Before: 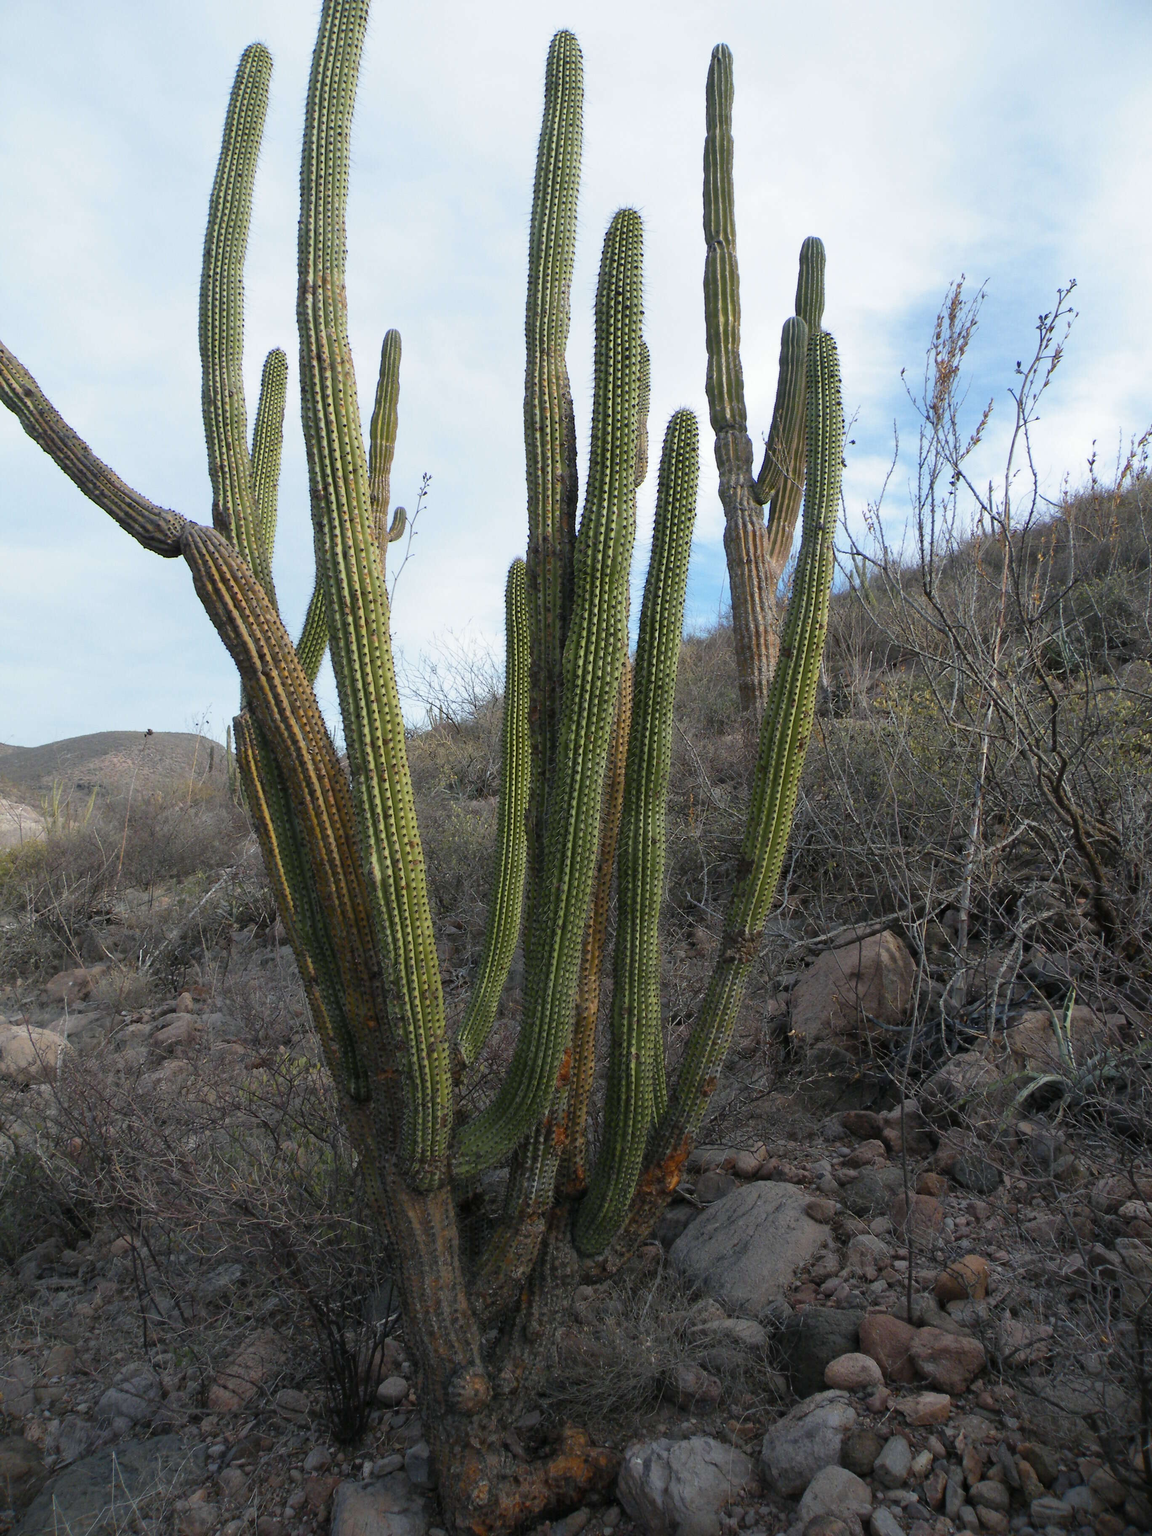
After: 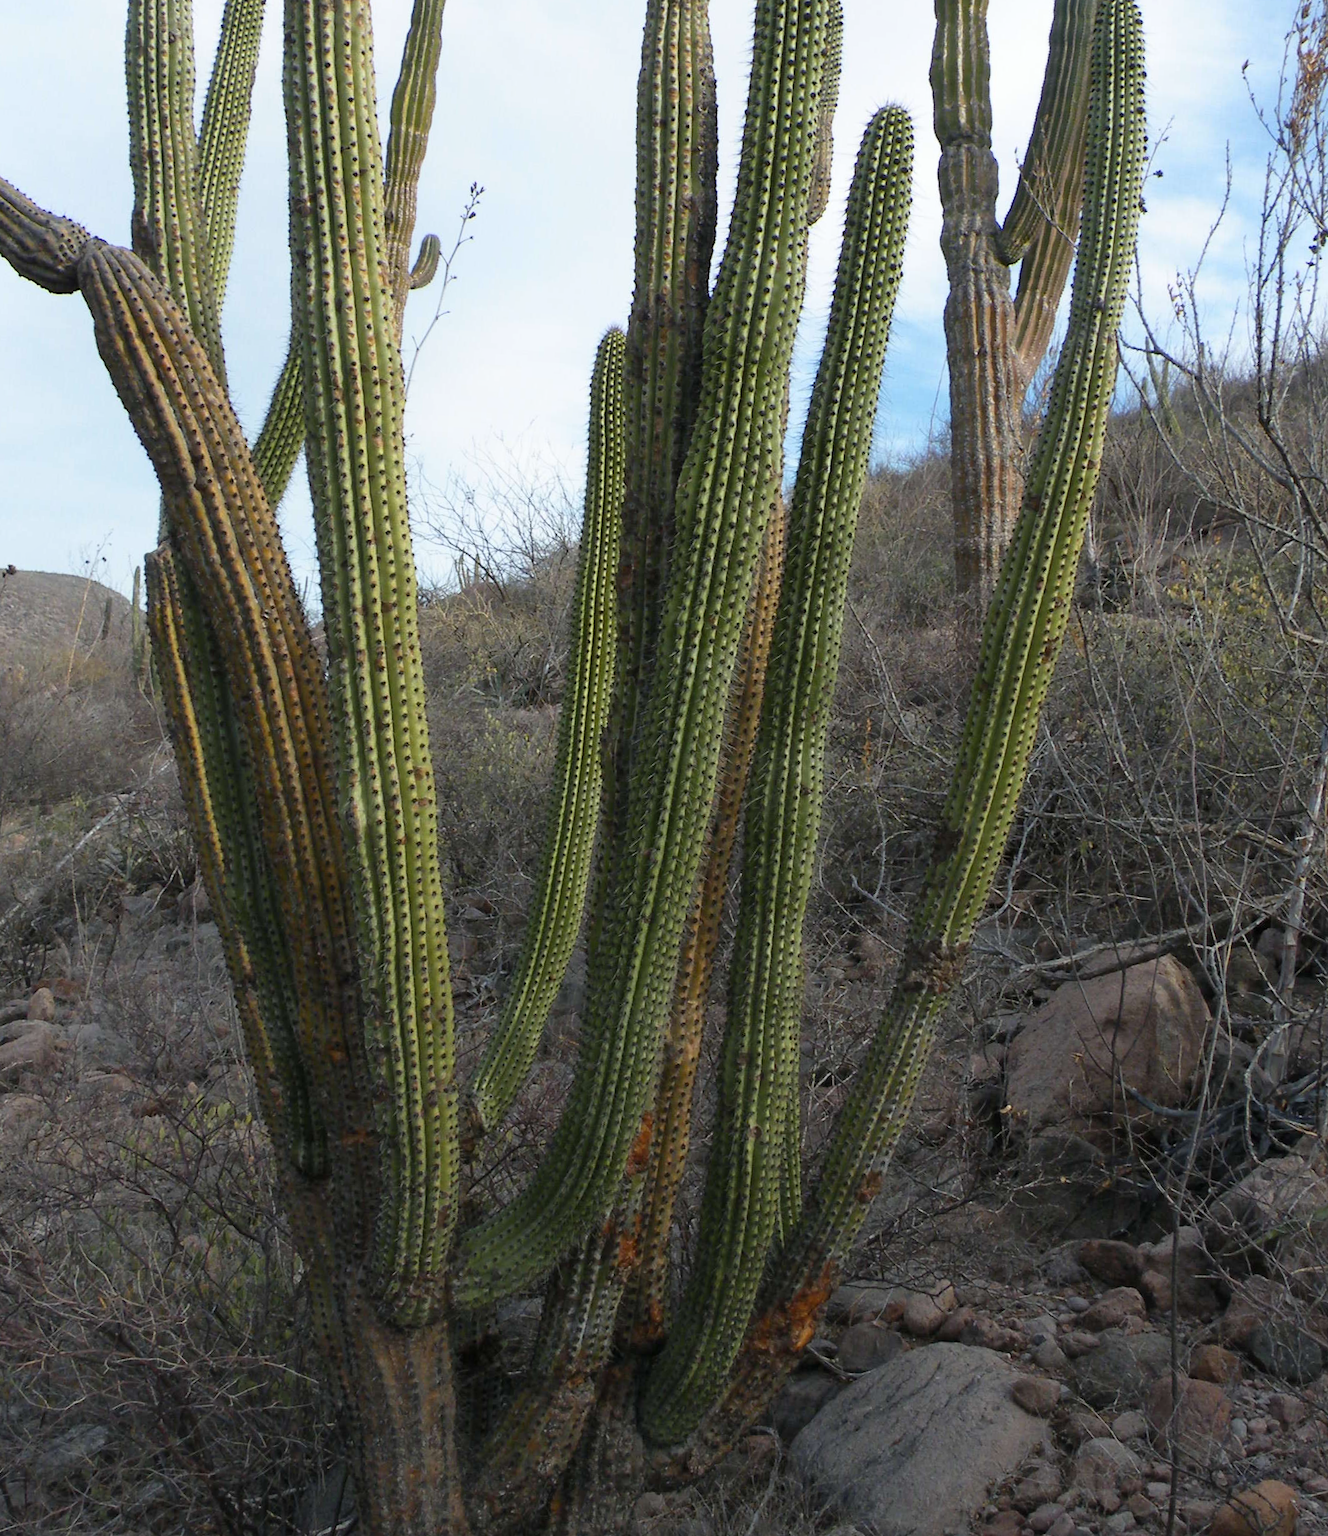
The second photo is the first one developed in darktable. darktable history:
shadows and highlights: shadows 0, highlights 40
crop and rotate: angle -3.37°, left 9.79%, top 20.73%, right 12.42%, bottom 11.82%
